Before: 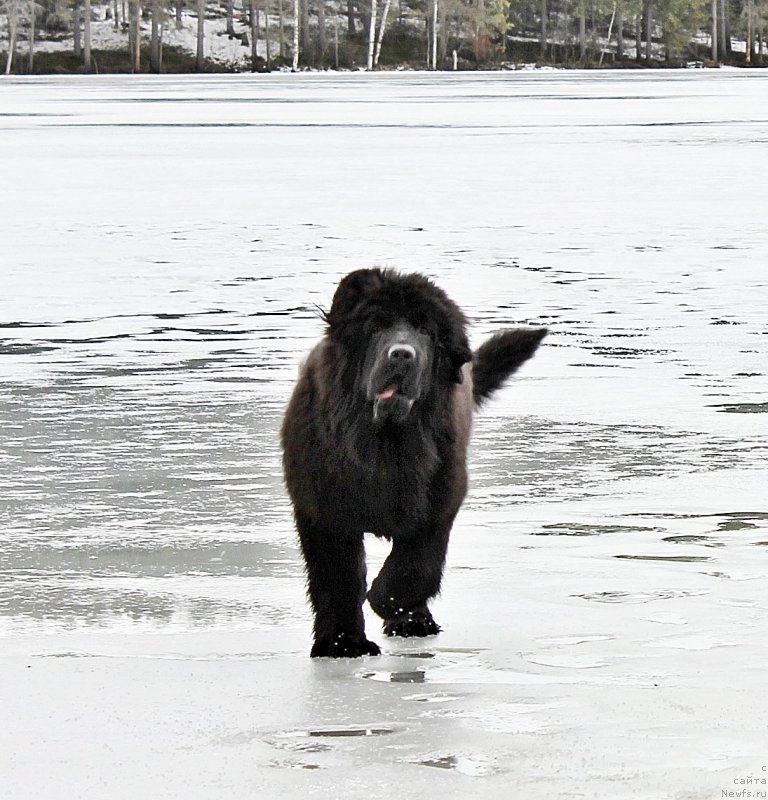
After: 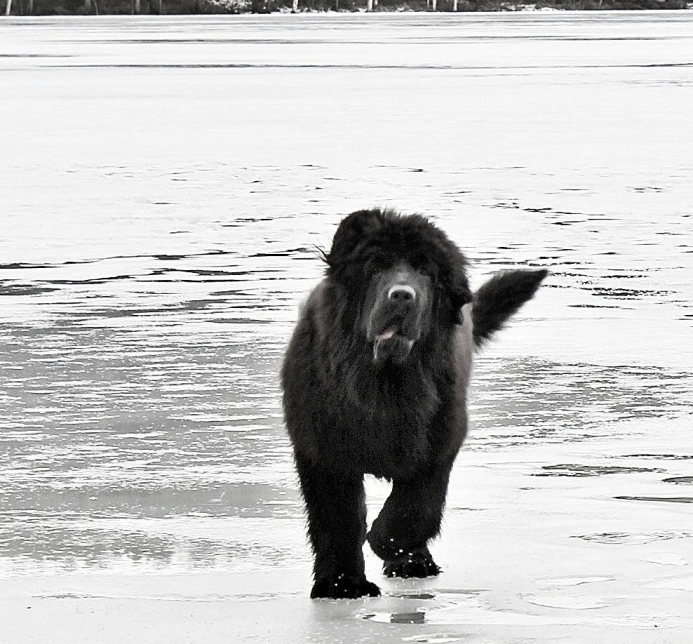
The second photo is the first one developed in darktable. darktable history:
crop: top 7.49%, right 9.717%, bottom 11.943%
color correction: saturation 0.3
